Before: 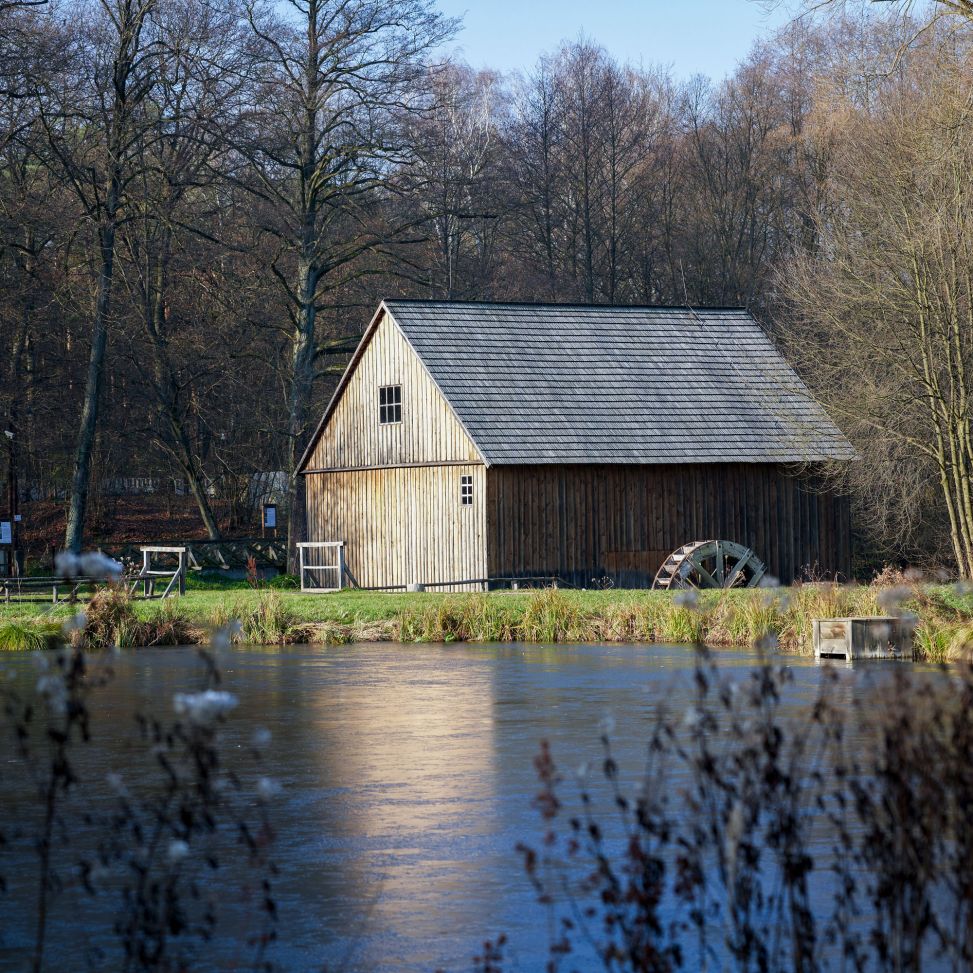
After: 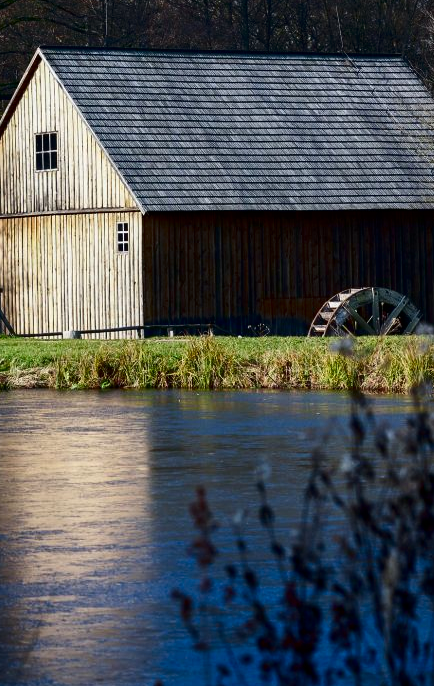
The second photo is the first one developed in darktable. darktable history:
crop: left 35.443%, top 26.03%, right 19.871%, bottom 3.39%
contrast brightness saturation: contrast 0.194, brightness -0.233, saturation 0.118
